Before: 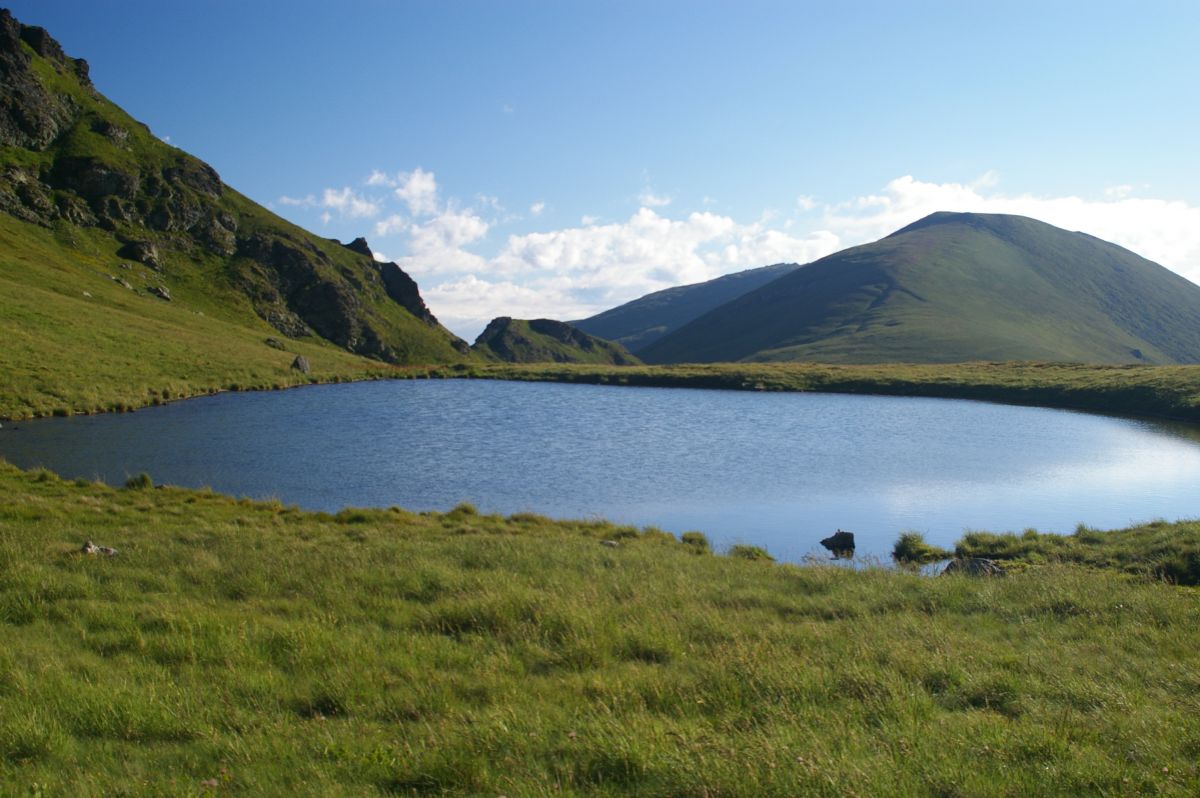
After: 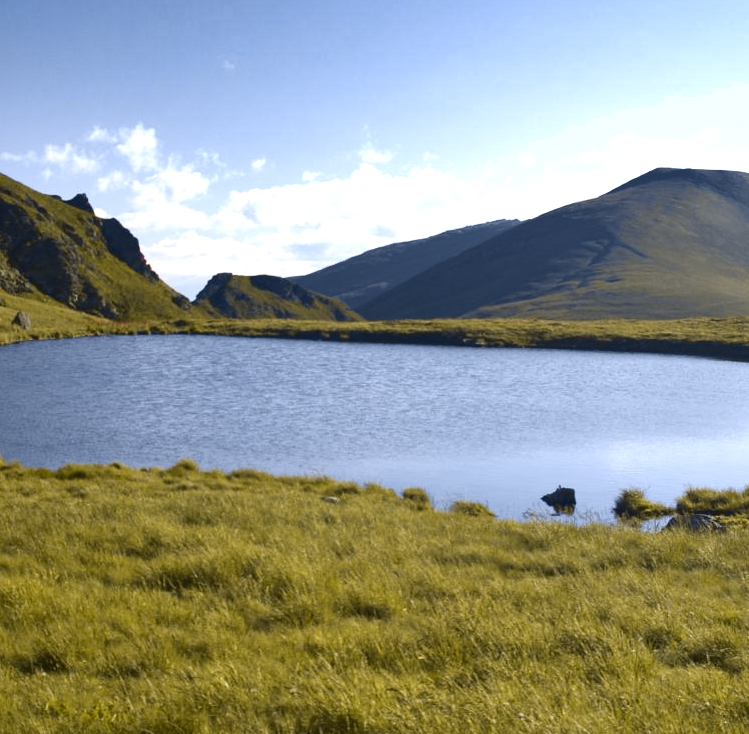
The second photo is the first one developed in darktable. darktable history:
crop and rotate: left 23.283%, top 5.632%, right 14.287%, bottom 2.311%
tone curve: curves: ch0 [(0, 0.036) (0.119, 0.115) (0.466, 0.498) (0.715, 0.767) (0.817, 0.865) (1, 0.998)]; ch1 [(0, 0) (0.377, 0.424) (0.442, 0.491) (0.487, 0.498) (0.514, 0.512) (0.536, 0.577) (0.66, 0.724) (1, 1)]; ch2 [(0, 0) (0.38, 0.405) (0.463, 0.443) (0.492, 0.486) (0.526, 0.541) (0.578, 0.598) (1, 1)], color space Lab, independent channels, preserve colors none
exposure: black level correction 0.001, exposure 0.499 EV, compensate highlight preservation false
shadows and highlights: radius 103.13, shadows 50.57, highlights -64.49, soften with gaussian
